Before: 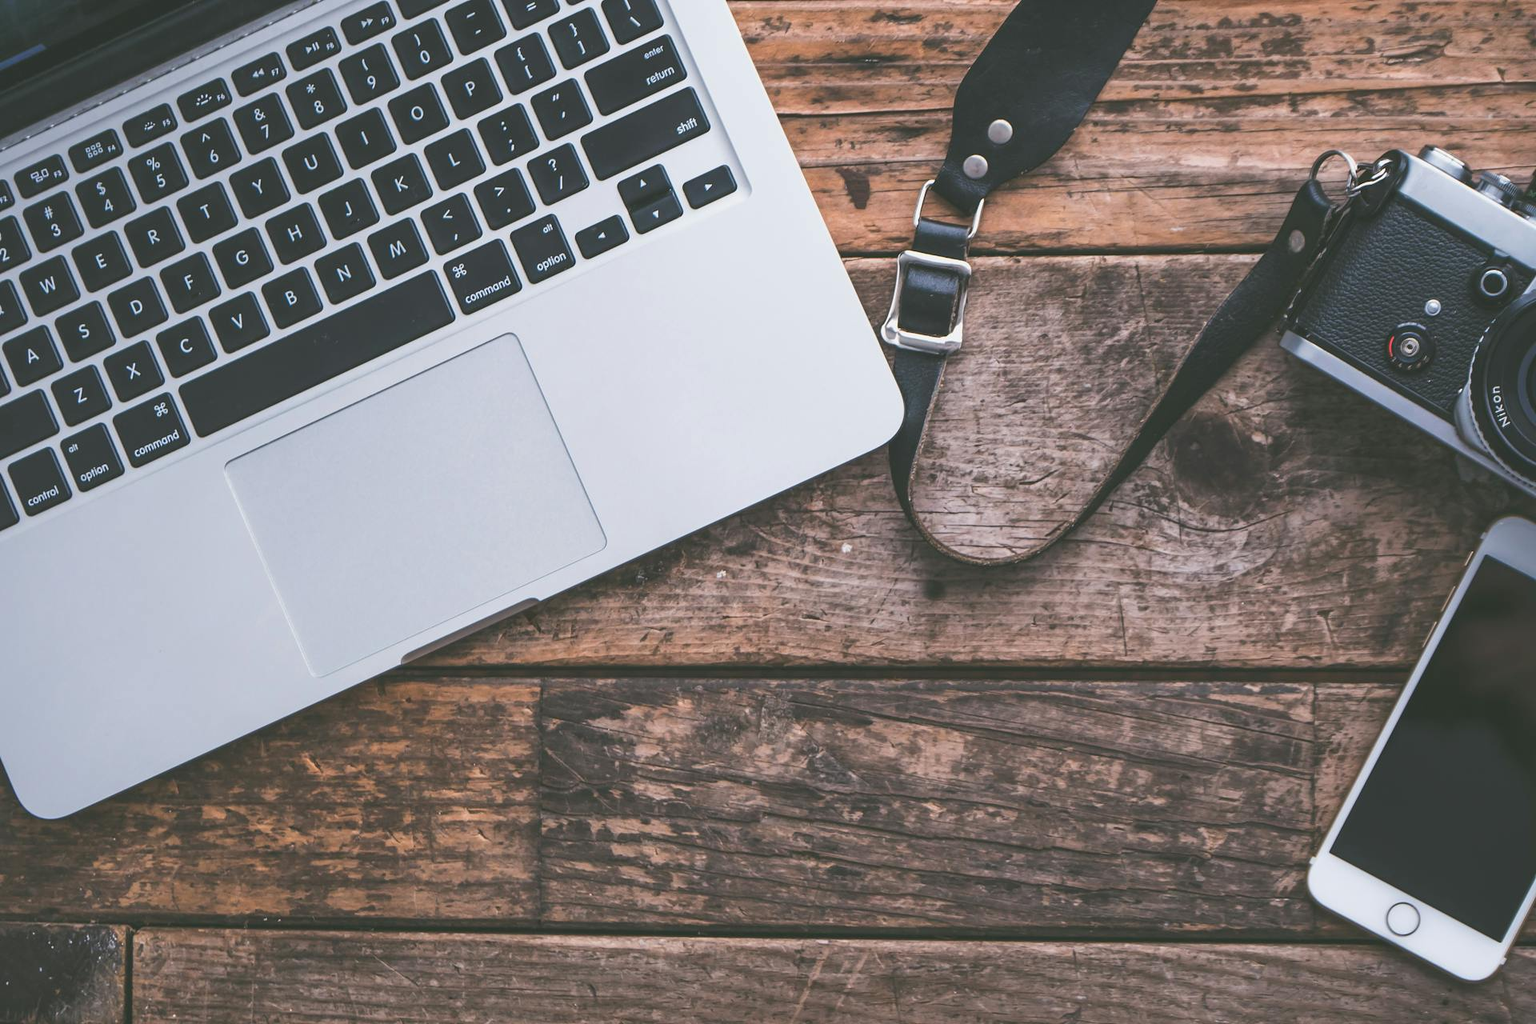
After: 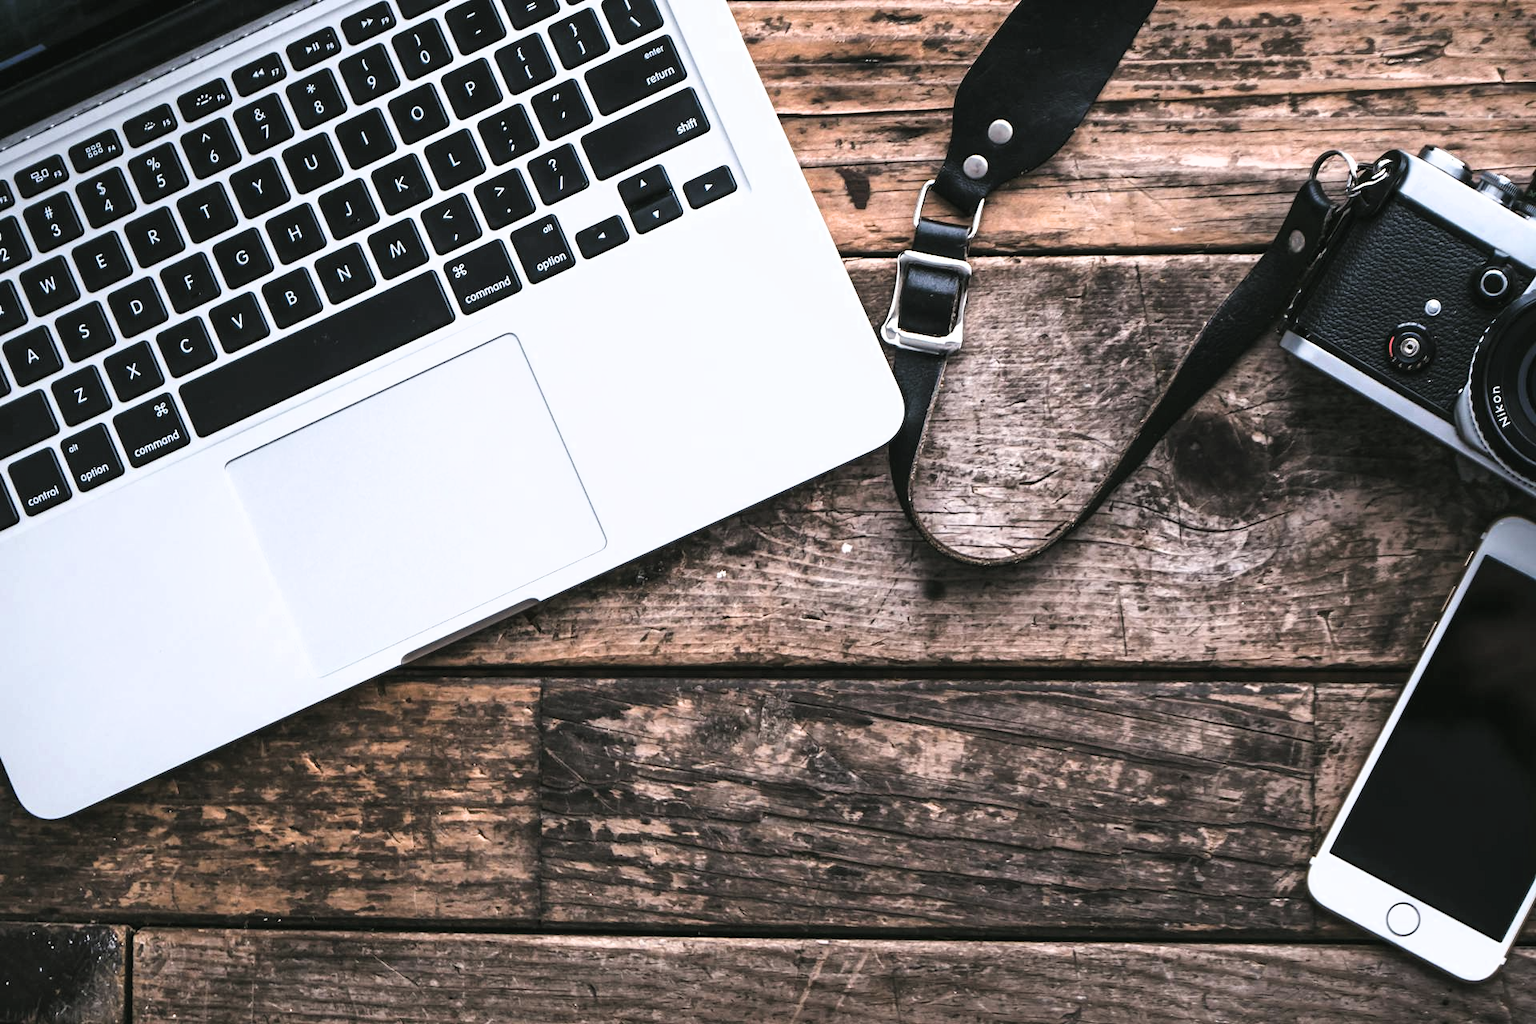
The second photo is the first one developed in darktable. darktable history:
filmic rgb: black relative exposure -8.27 EV, white relative exposure 2.24 EV, threshold 3.04 EV, hardness 7.09, latitude 85.47%, contrast 1.695, highlights saturation mix -3.31%, shadows ↔ highlights balance -2.78%, enable highlight reconstruction true
